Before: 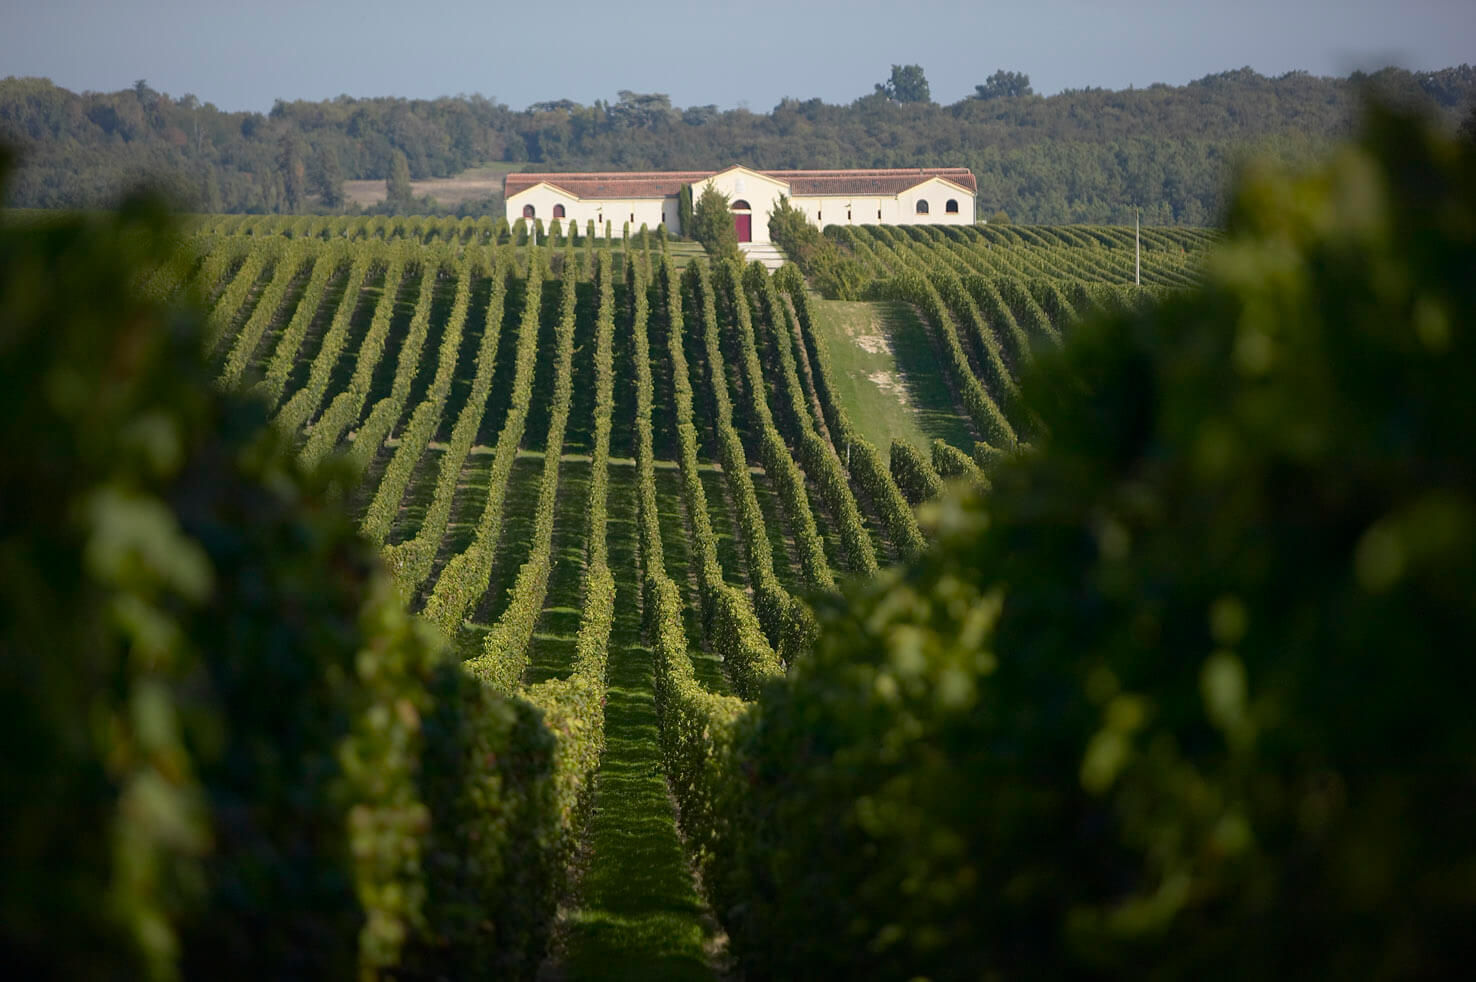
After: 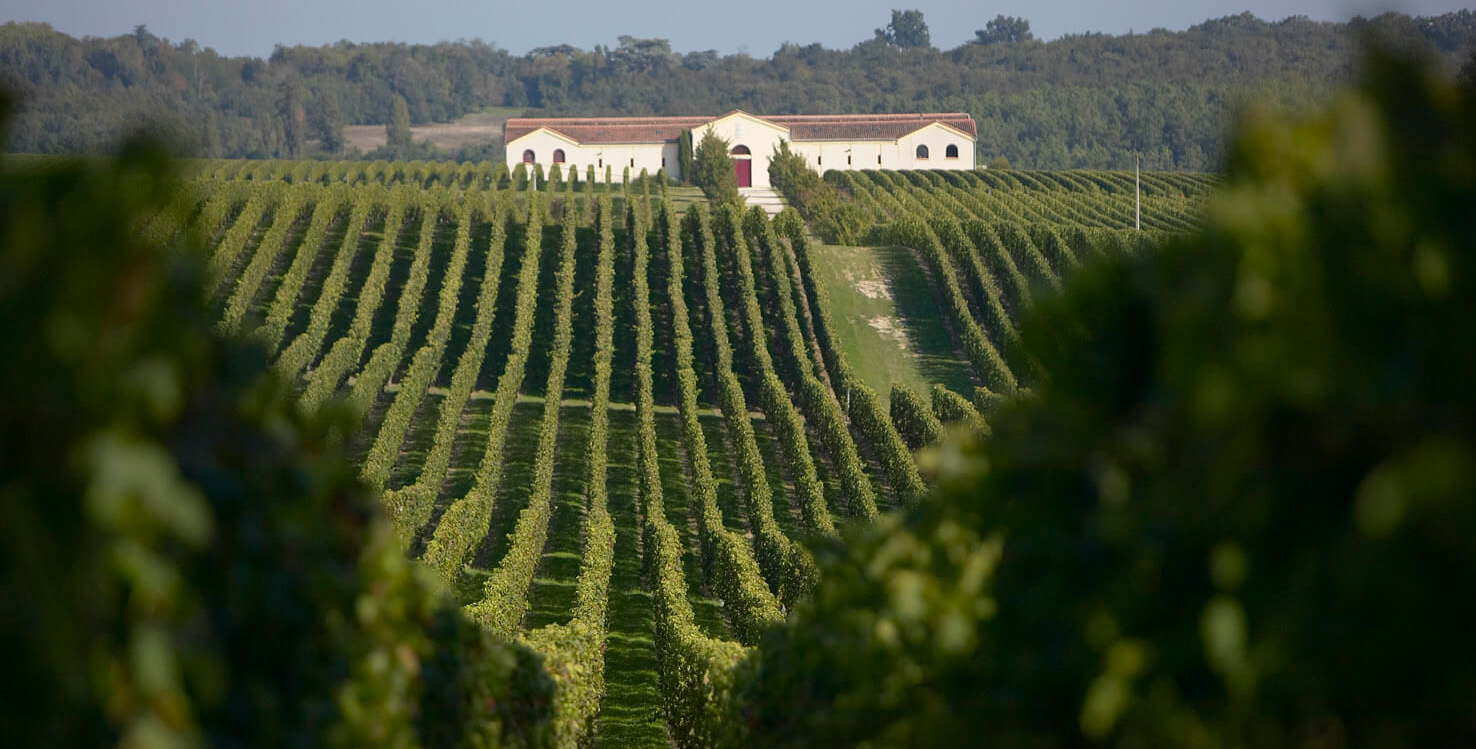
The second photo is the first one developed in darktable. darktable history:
crop: top 5.673%, bottom 17.961%
